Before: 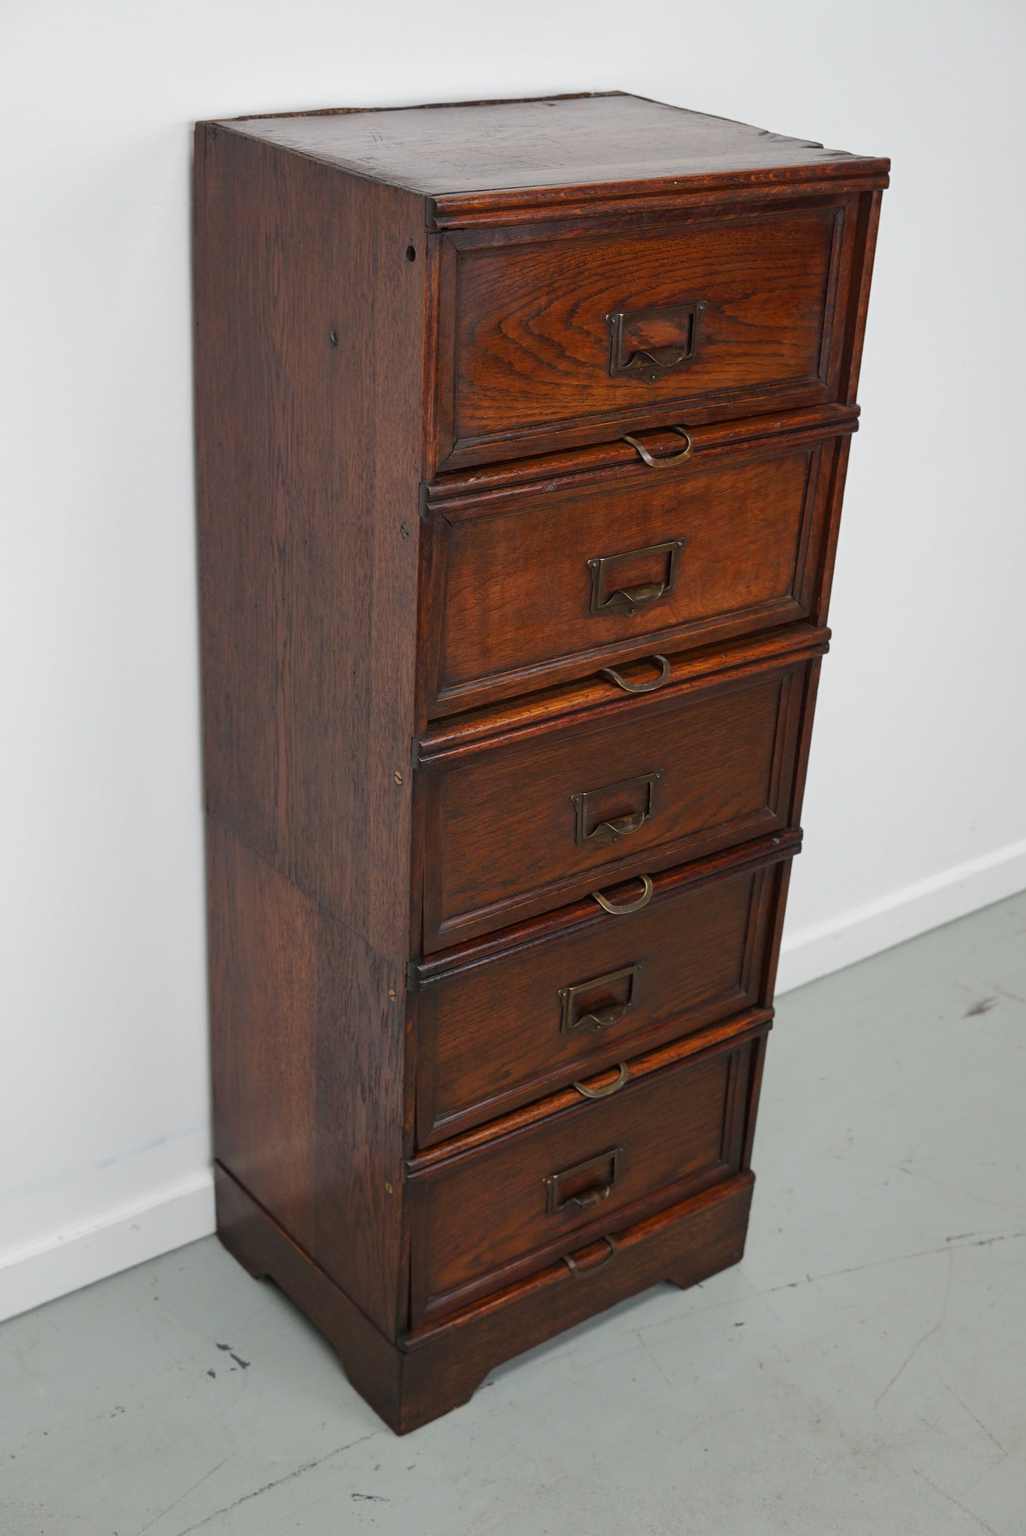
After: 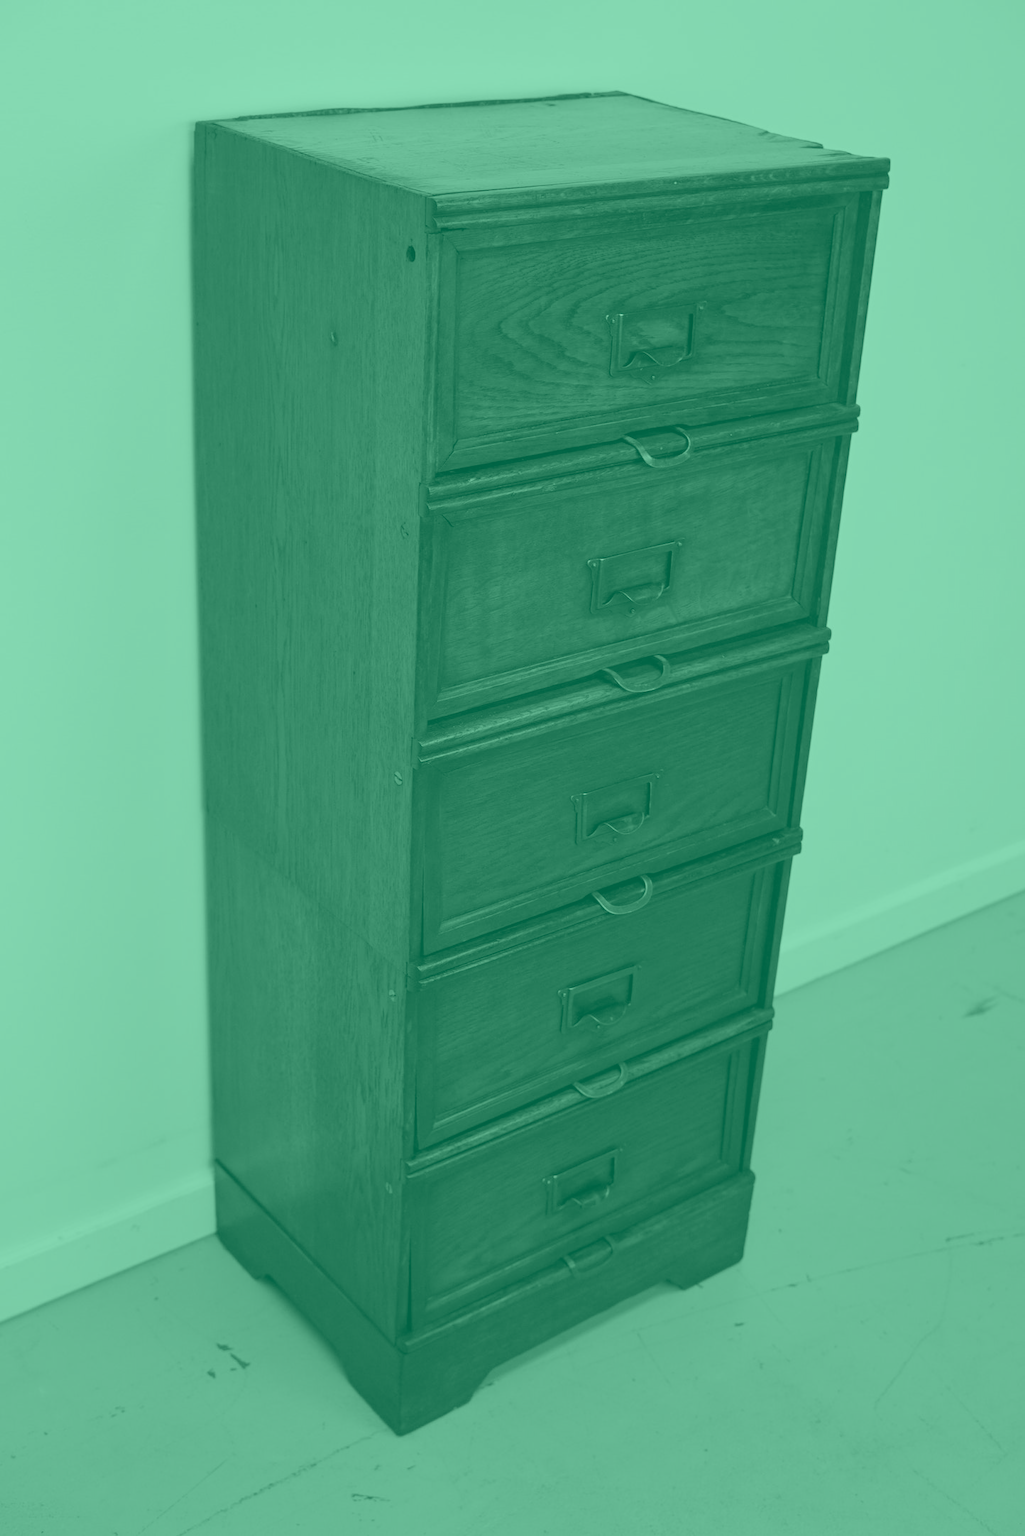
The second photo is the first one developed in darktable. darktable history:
tone equalizer: on, module defaults
colorize: hue 147.6°, saturation 65%, lightness 21.64%
white balance: emerald 1
